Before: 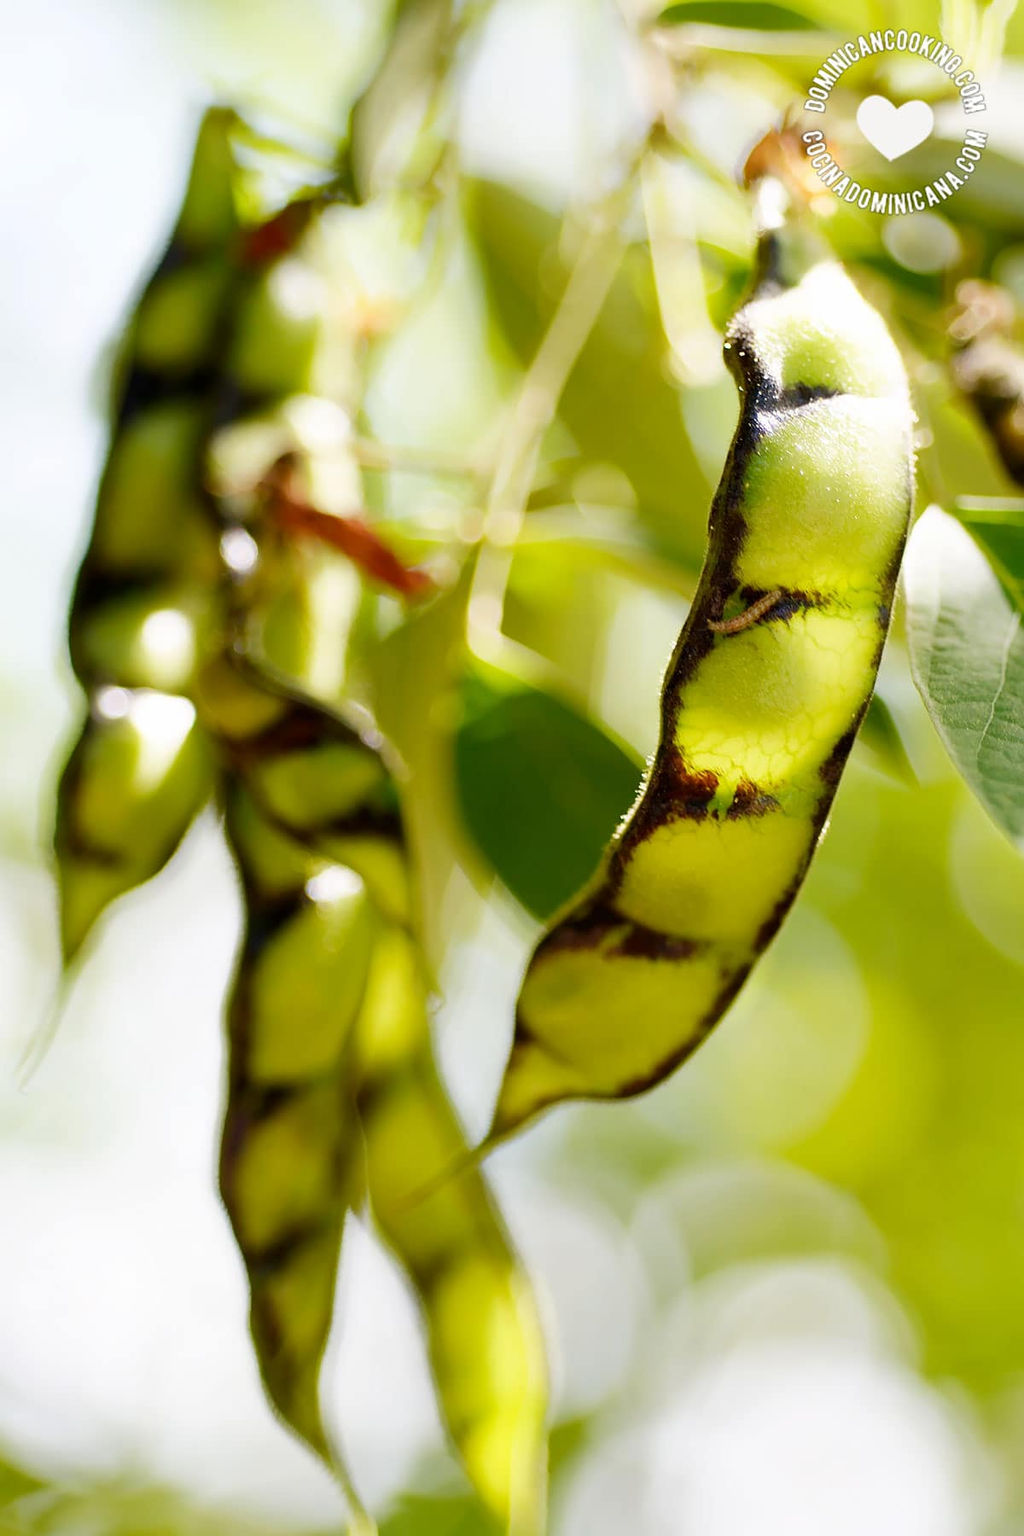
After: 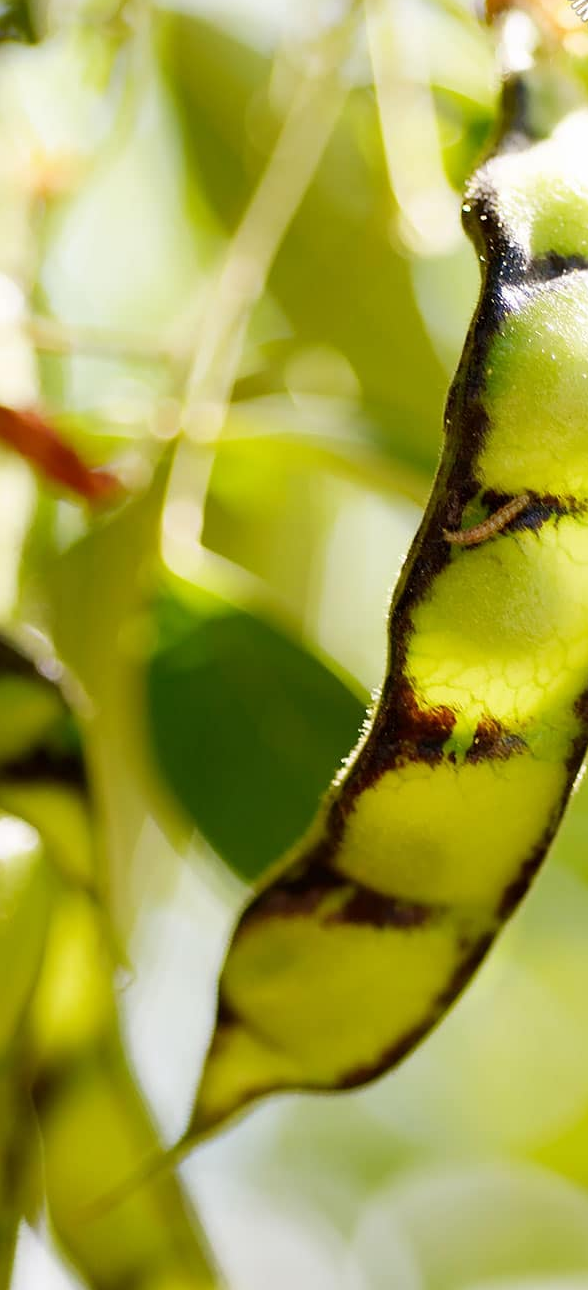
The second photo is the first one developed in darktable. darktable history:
crop: left 32.199%, top 10.956%, right 18.779%, bottom 17.33%
